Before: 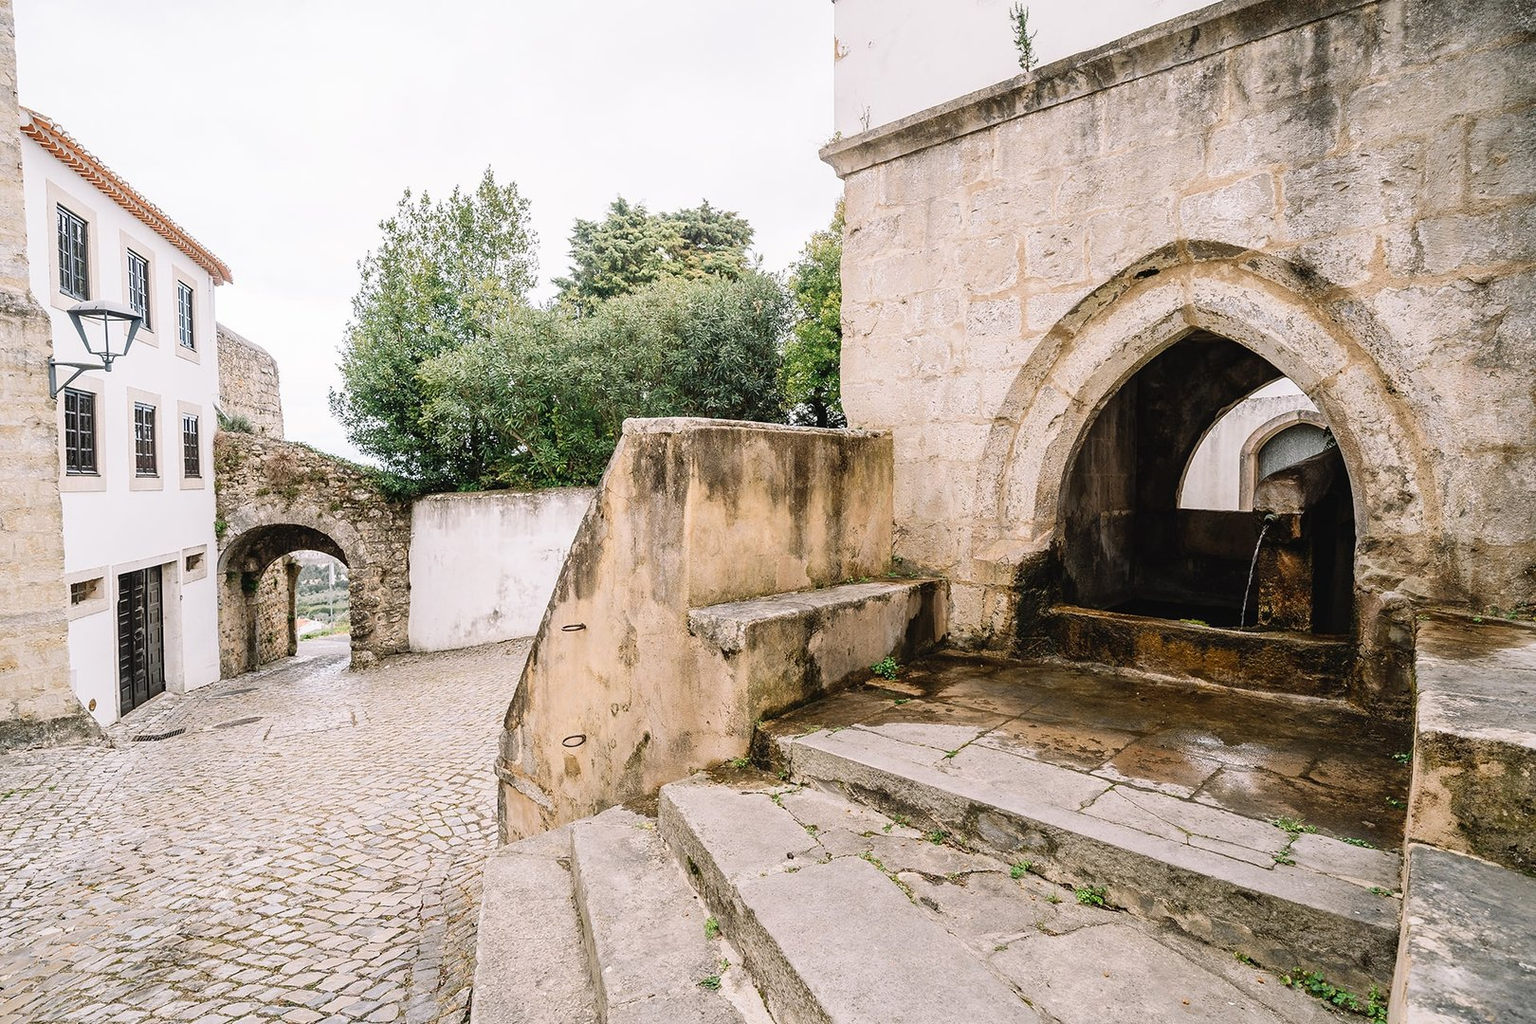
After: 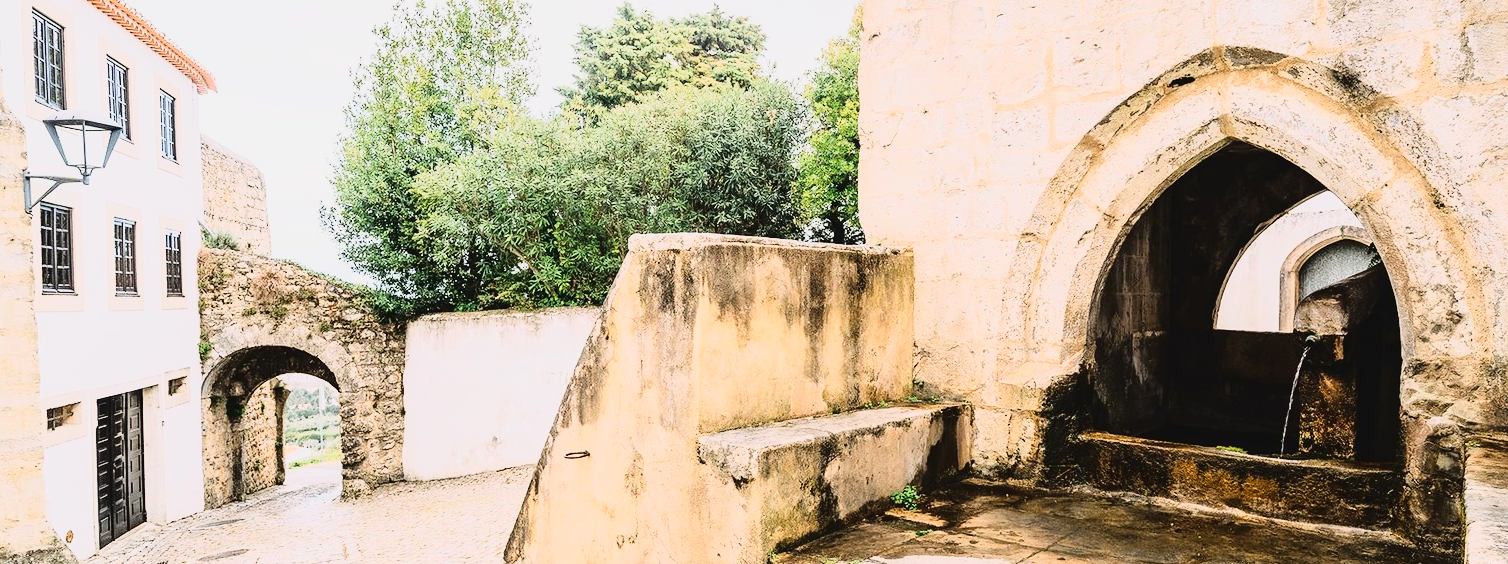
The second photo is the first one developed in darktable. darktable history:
tone curve: curves: ch0 [(0, 0.026) (0.155, 0.133) (0.272, 0.34) (0.434, 0.625) (0.676, 0.871) (0.994, 0.955)], color space Lab, linked channels, preserve colors none
crop: left 1.744%, top 19.225%, right 5.069%, bottom 28.357%
